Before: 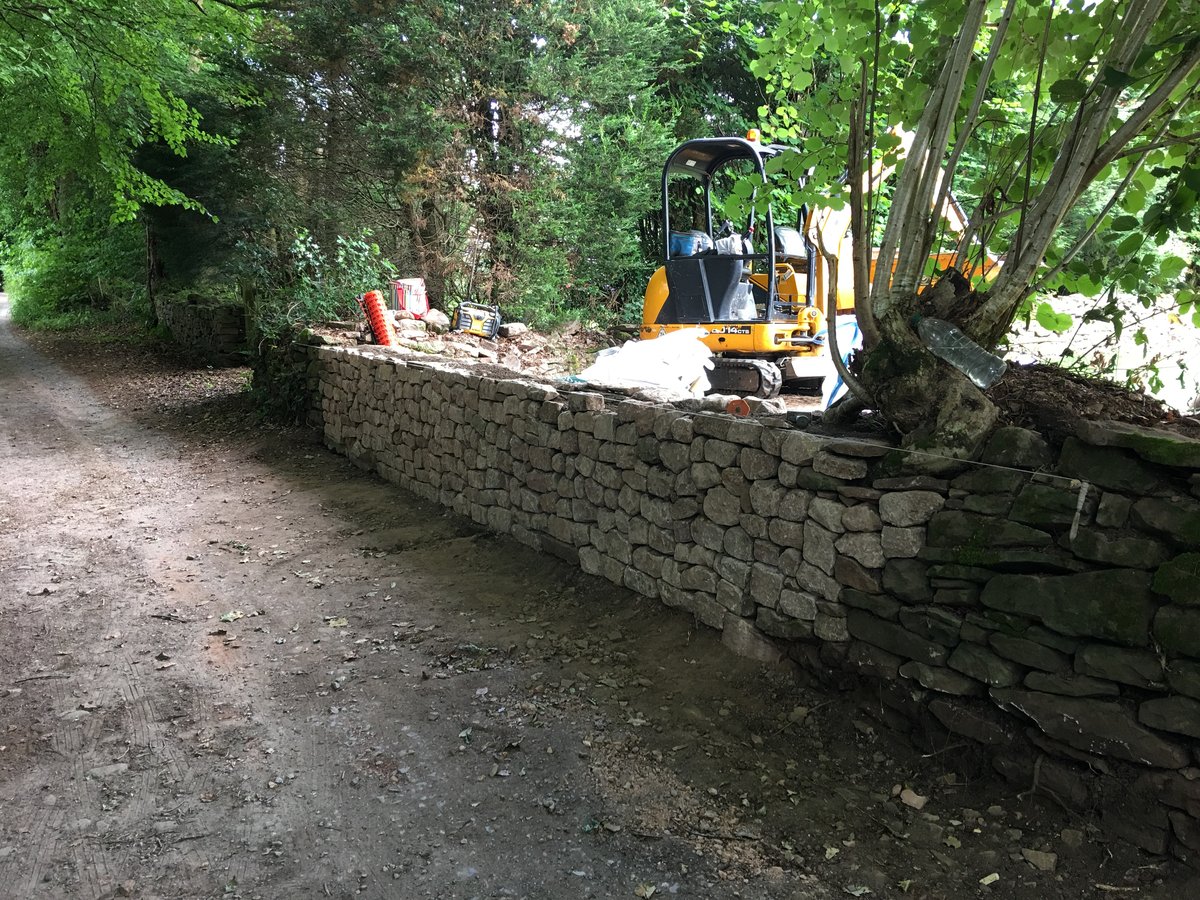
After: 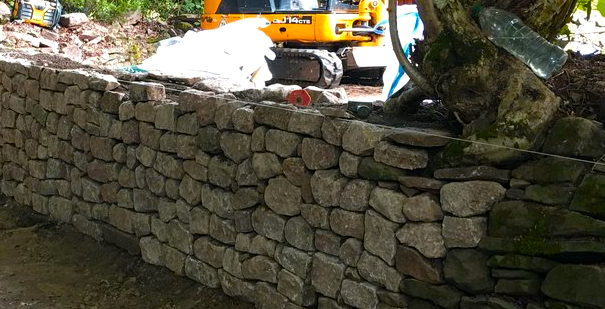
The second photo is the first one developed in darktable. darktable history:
crop: left 36.637%, top 34.536%, right 12.907%, bottom 31.084%
color balance rgb: highlights gain › luminance 9.854%, perceptual saturation grading › global saturation 36.917%, perceptual saturation grading › shadows 35.428%, hue shift -11.08°
